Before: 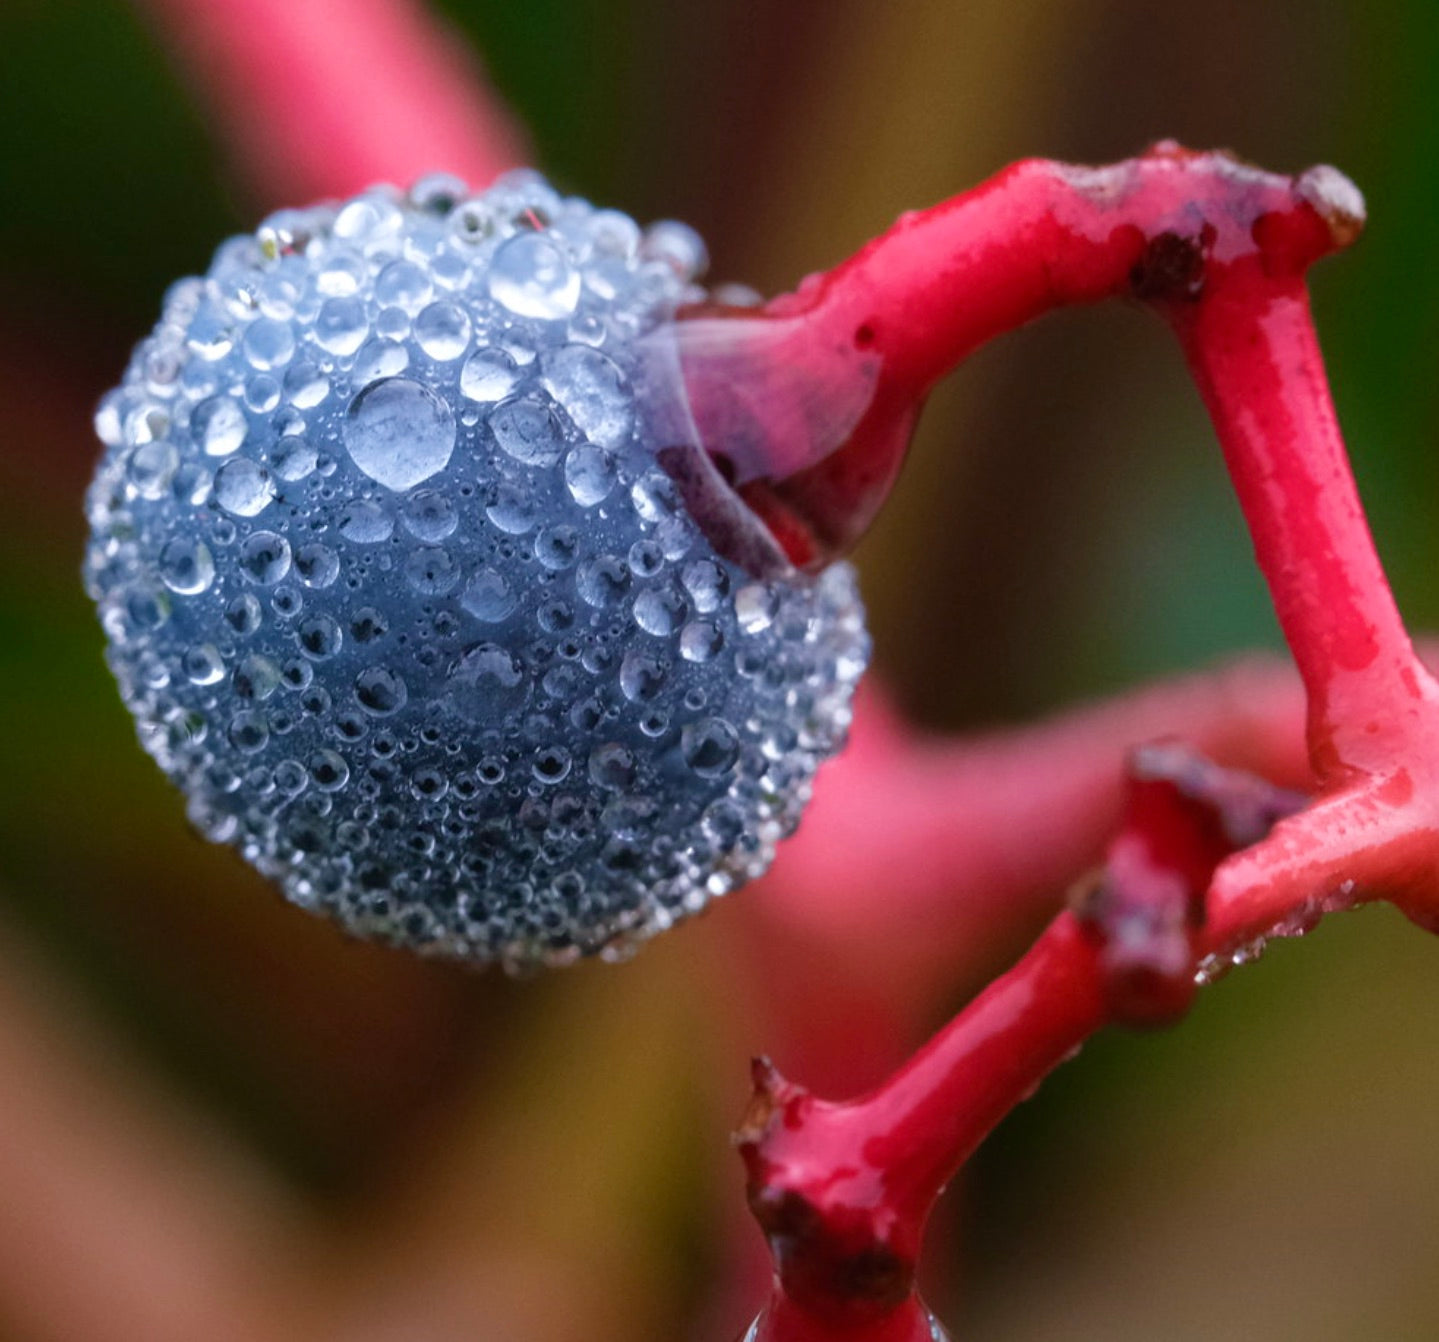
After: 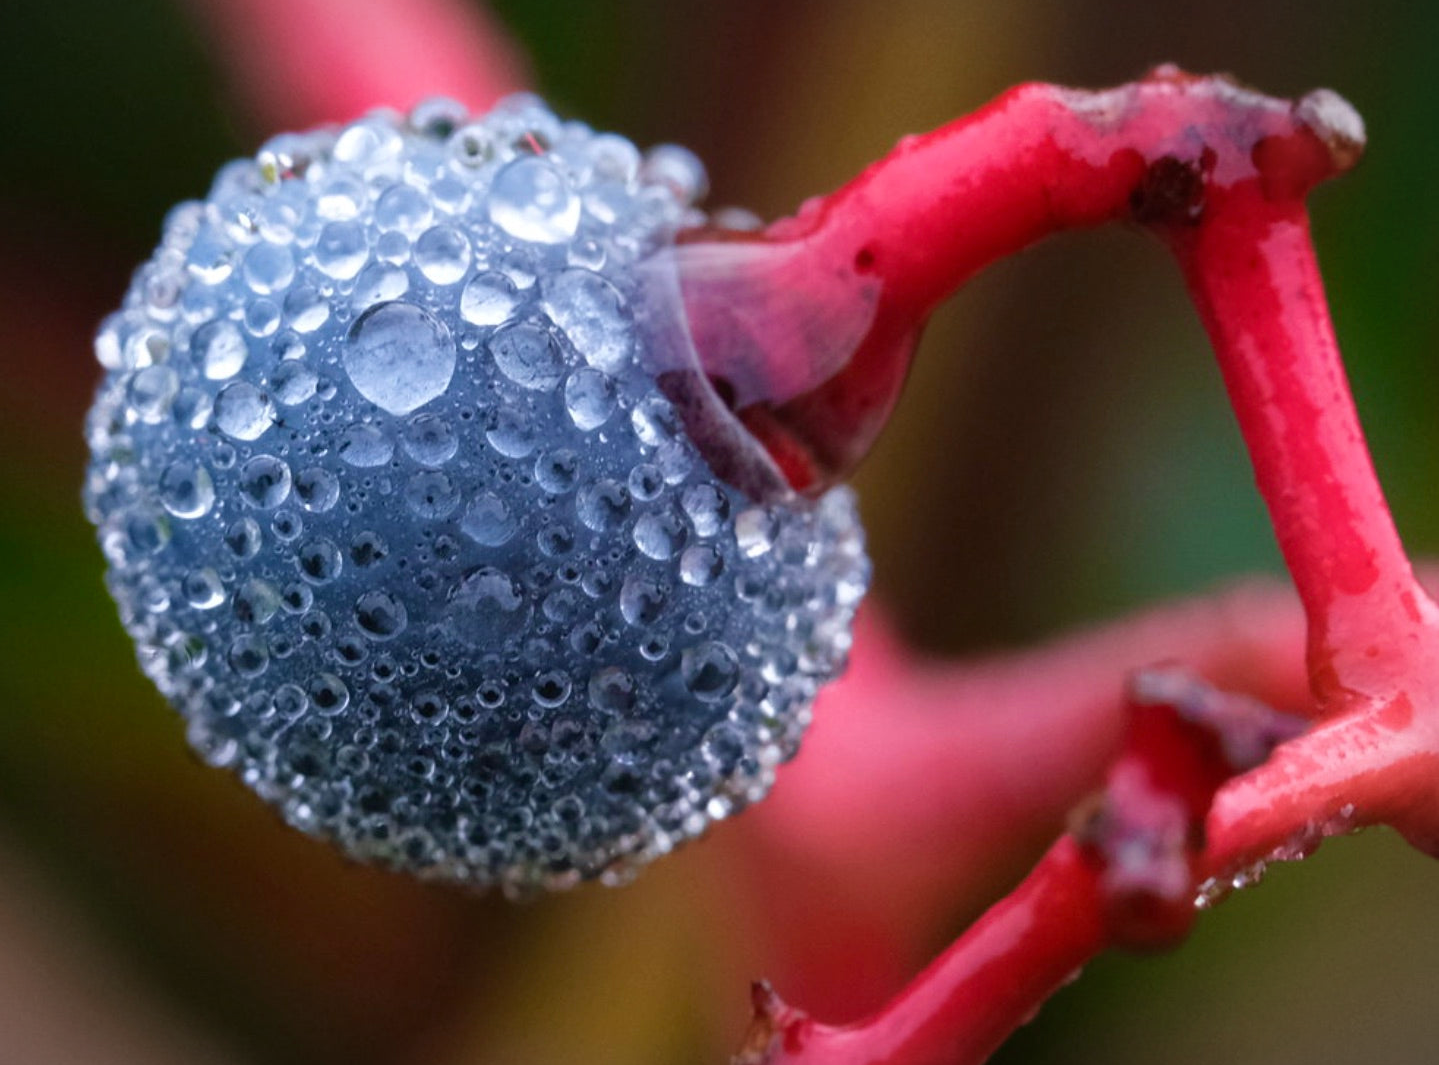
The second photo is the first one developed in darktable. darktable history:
crop and rotate: top 5.667%, bottom 14.937%
vignetting: fall-off start 100%, brightness -0.282, width/height ratio 1.31
